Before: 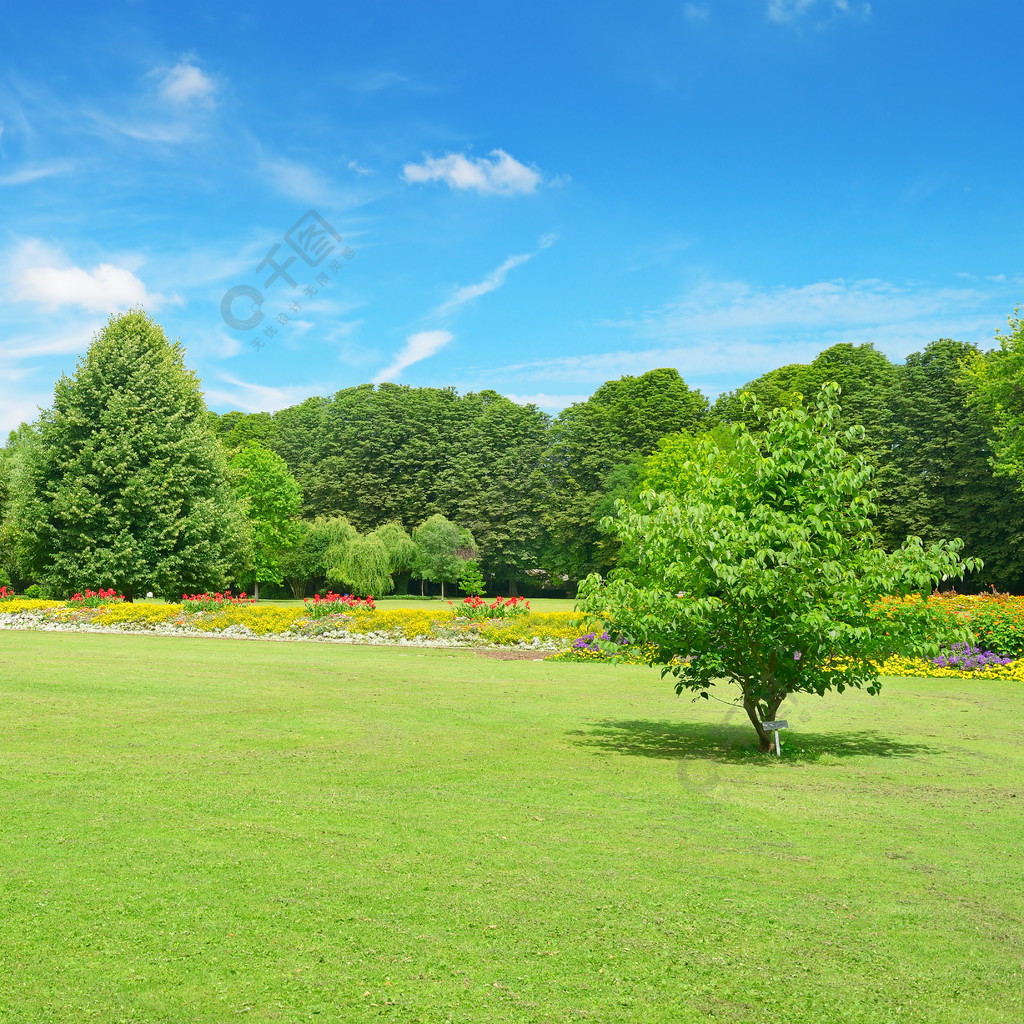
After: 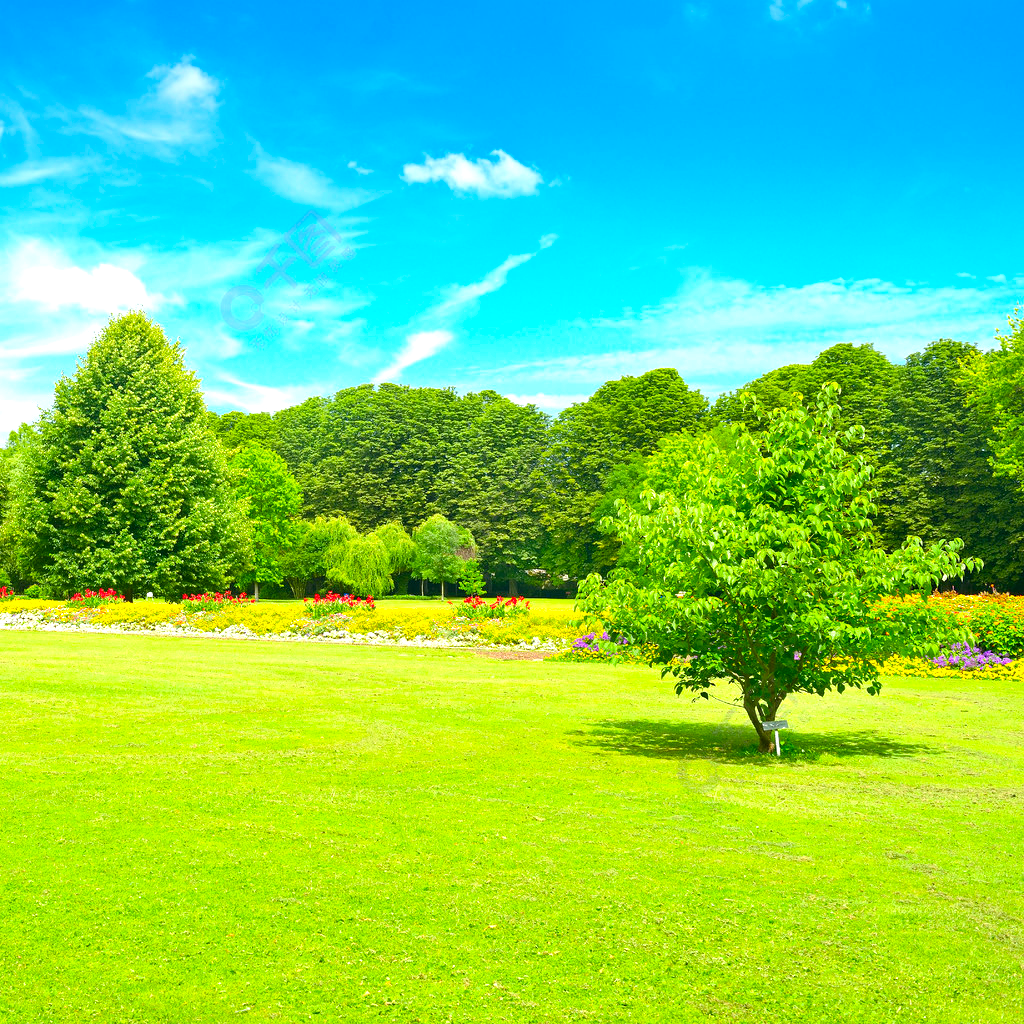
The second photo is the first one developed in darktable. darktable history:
exposure: black level correction 0.001, exposure 0.676 EV, compensate exposure bias true, compensate highlight preservation false
color balance rgb: perceptual saturation grading › global saturation 25.494%, global vibrance 20%
